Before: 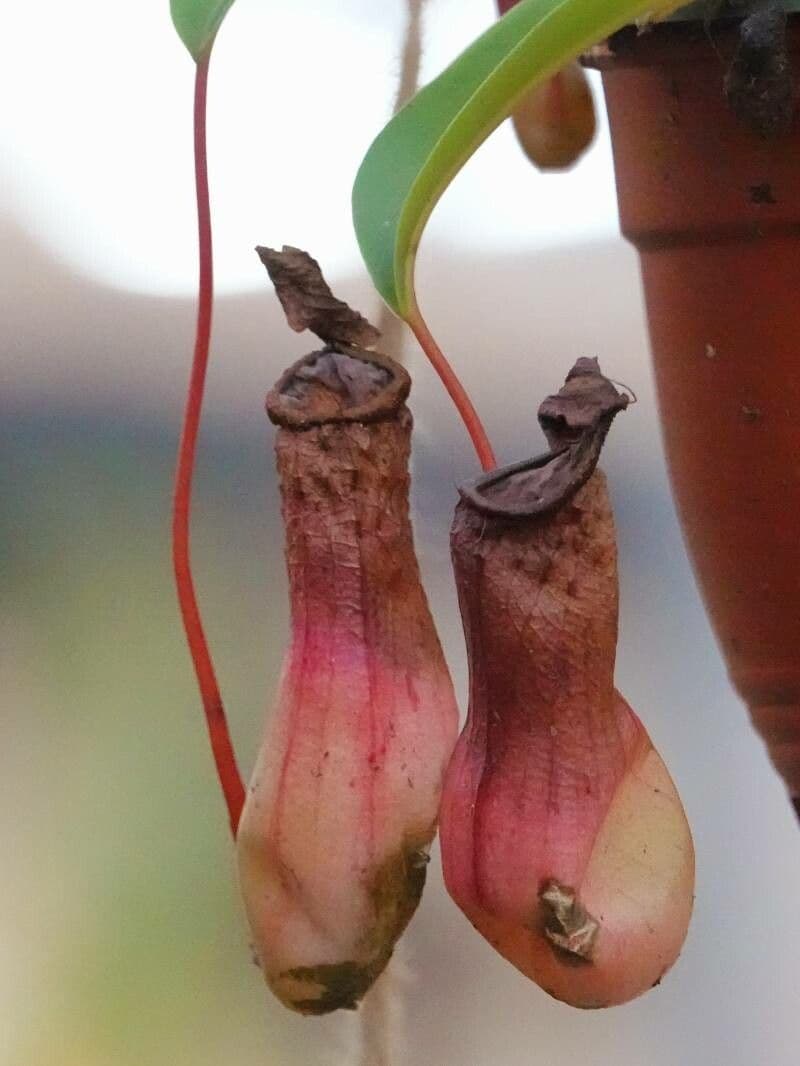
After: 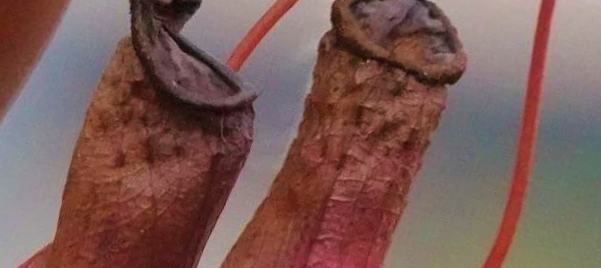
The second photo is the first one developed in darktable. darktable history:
crop and rotate: angle 16.12°, top 30.835%, bottom 35.653%
velvia: on, module defaults
white balance: emerald 1
